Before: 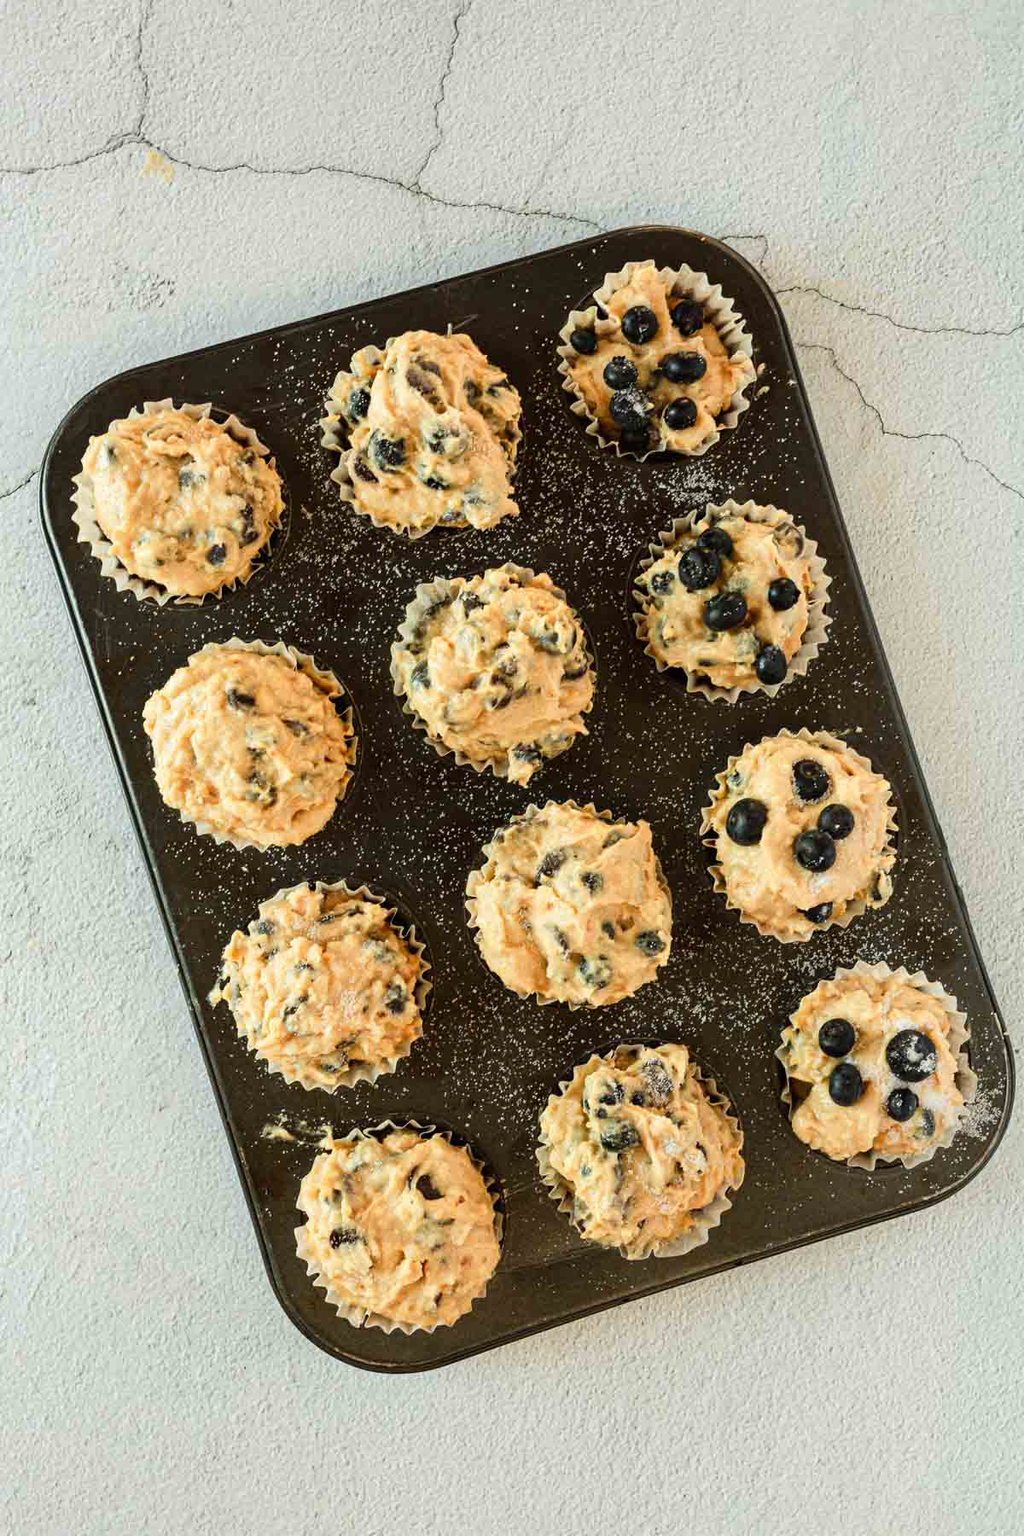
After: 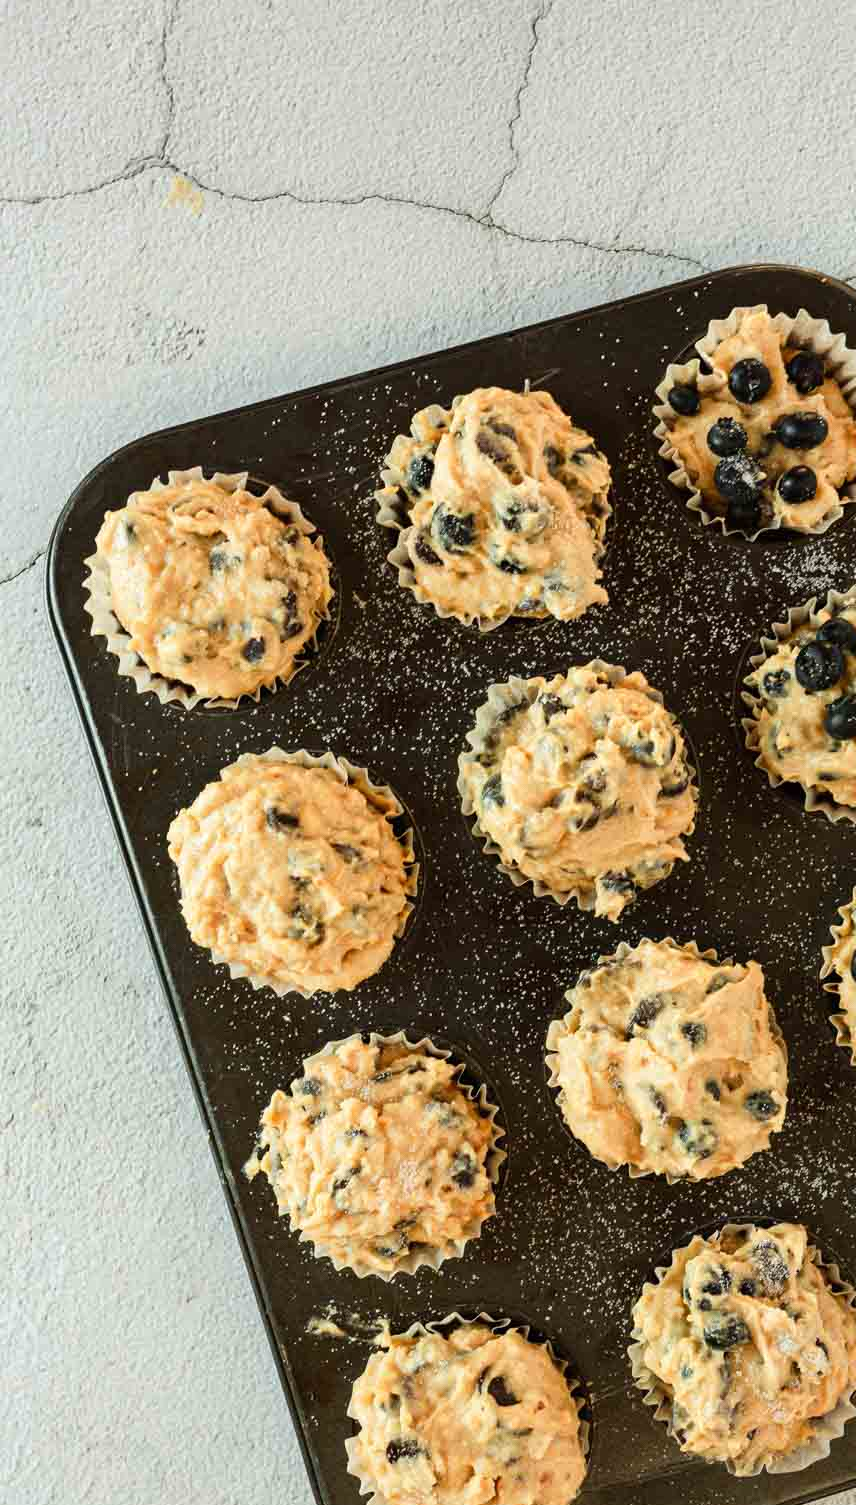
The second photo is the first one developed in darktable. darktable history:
crop: right 28.618%, bottom 16.337%
